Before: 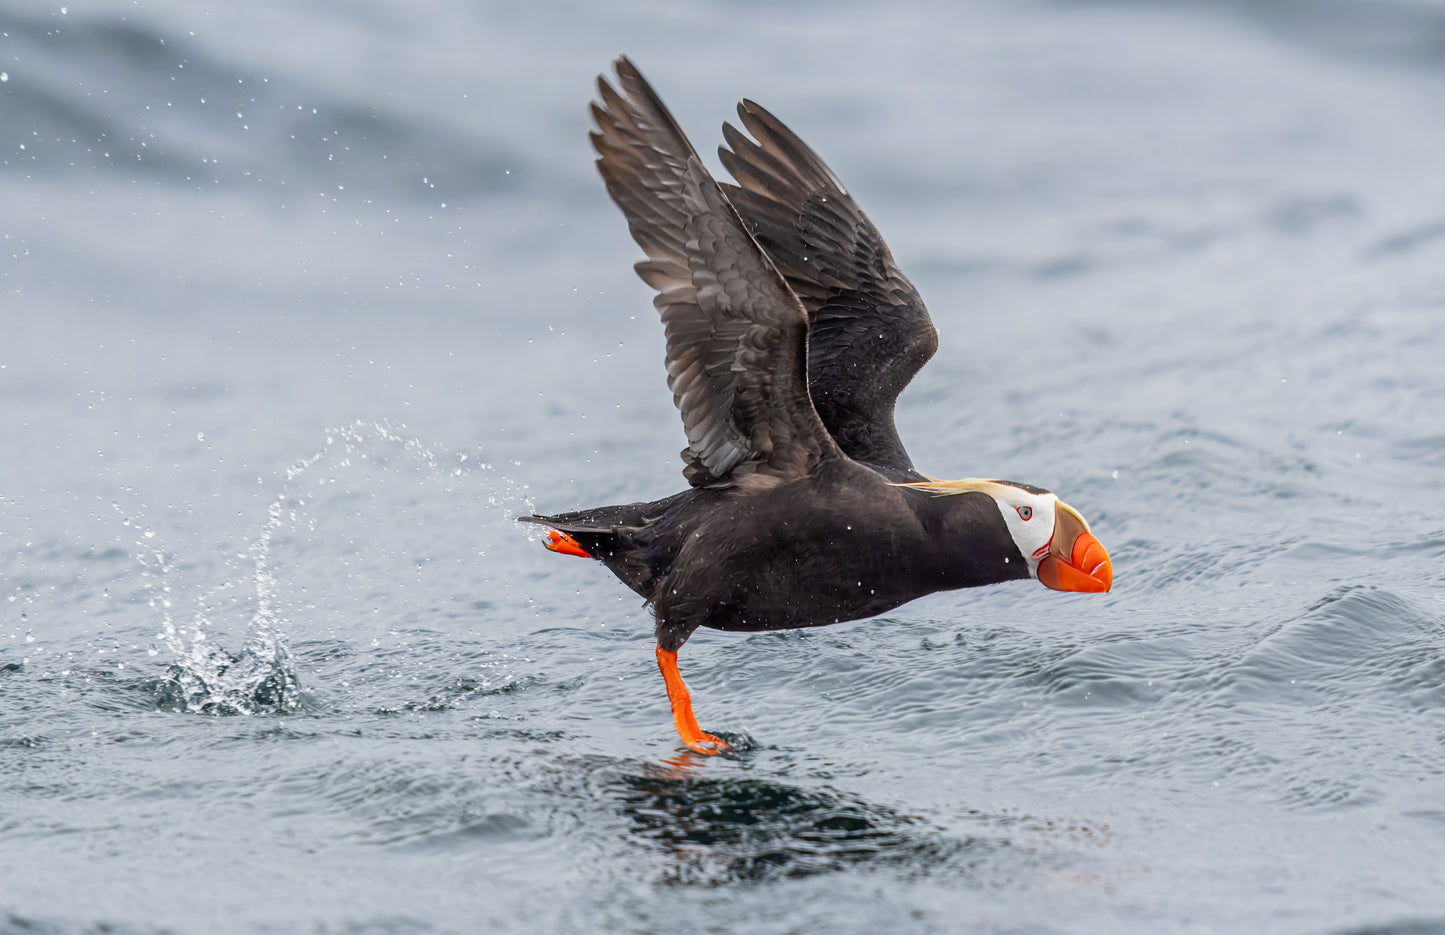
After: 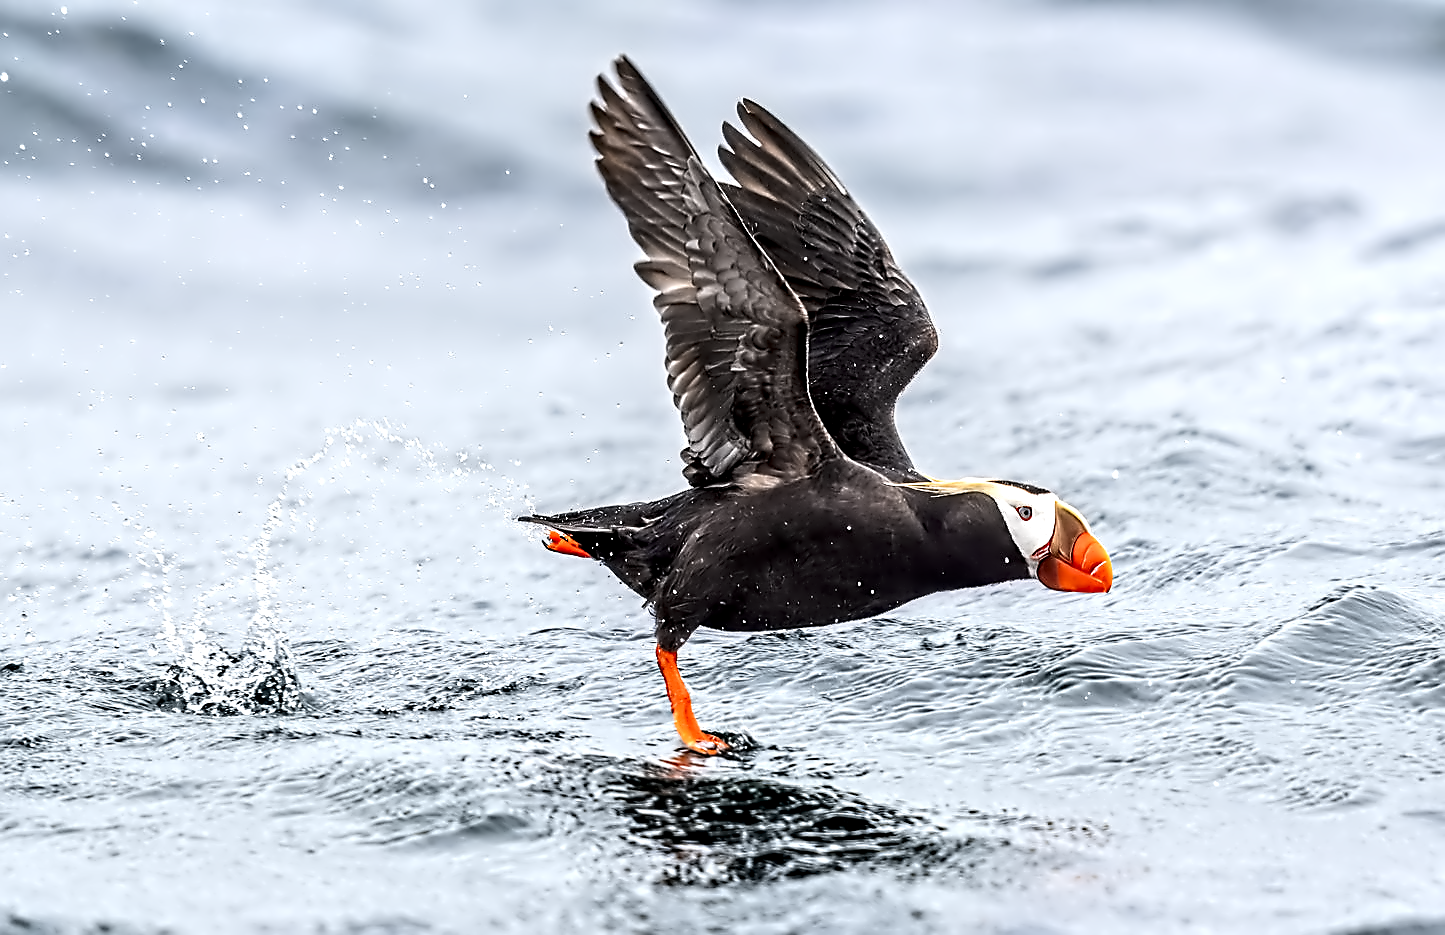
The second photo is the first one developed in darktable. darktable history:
contrast equalizer: octaves 7, y [[0.5, 0.542, 0.583, 0.625, 0.667, 0.708], [0.5 ×6], [0.5 ×6], [0, 0.033, 0.067, 0.1, 0.133, 0.167], [0, 0.05, 0.1, 0.15, 0.2, 0.25]]
tone equalizer: -8 EV -0.75 EV, -7 EV -0.7 EV, -6 EV -0.6 EV, -5 EV -0.4 EV, -3 EV 0.4 EV, -2 EV 0.6 EV, -1 EV 0.7 EV, +0 EV 0.75 EV, edges refinement/feathering 500, mask exposure compensation -1.57 EV, preserve details no
sharpen: on, module defaults
